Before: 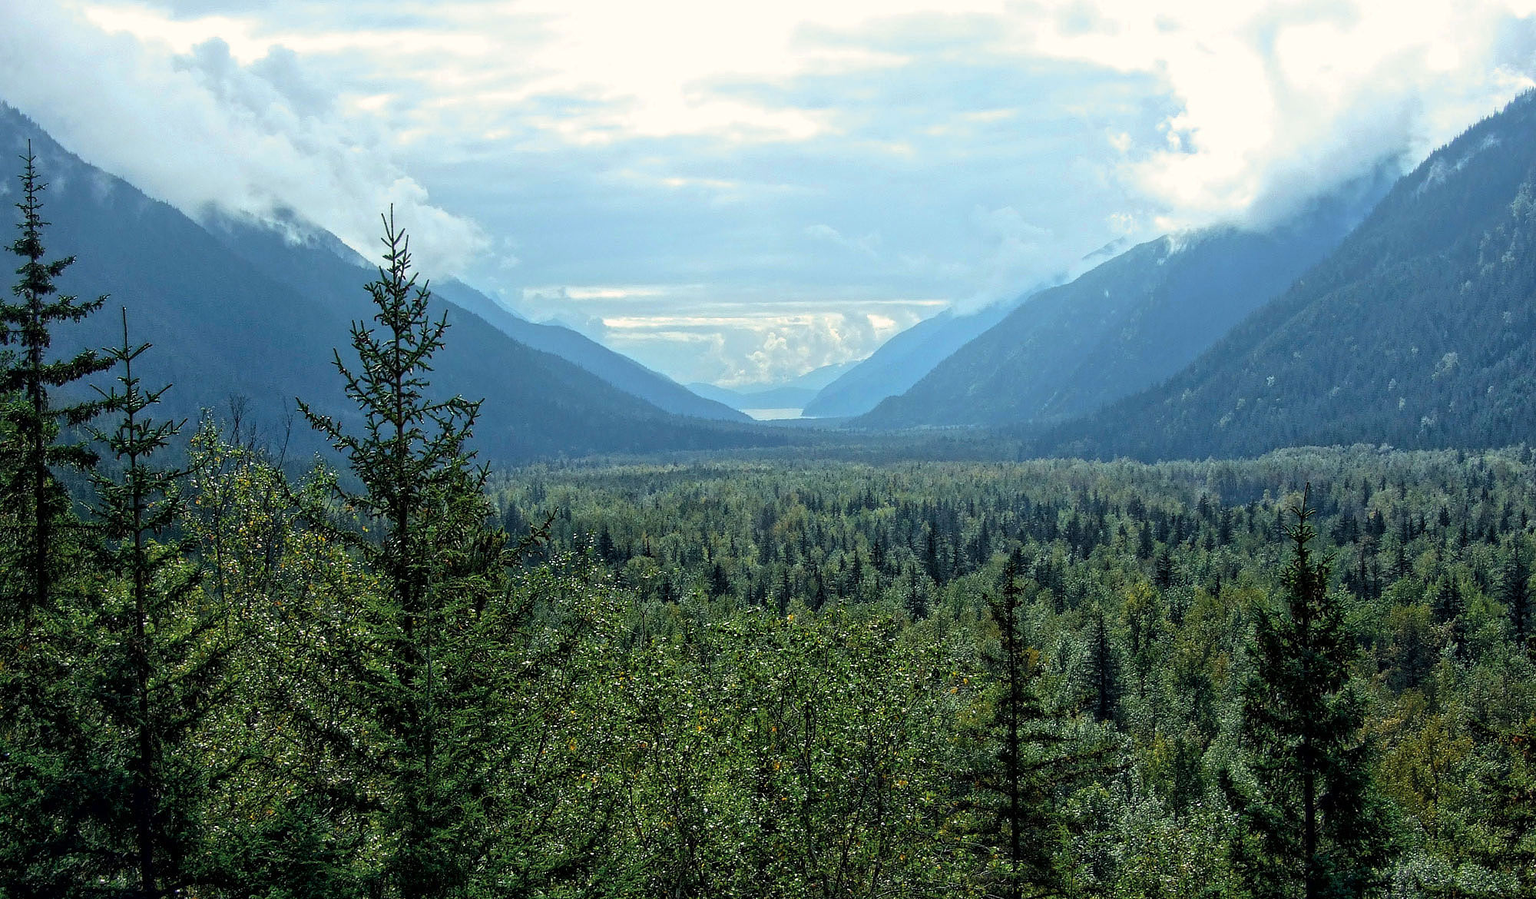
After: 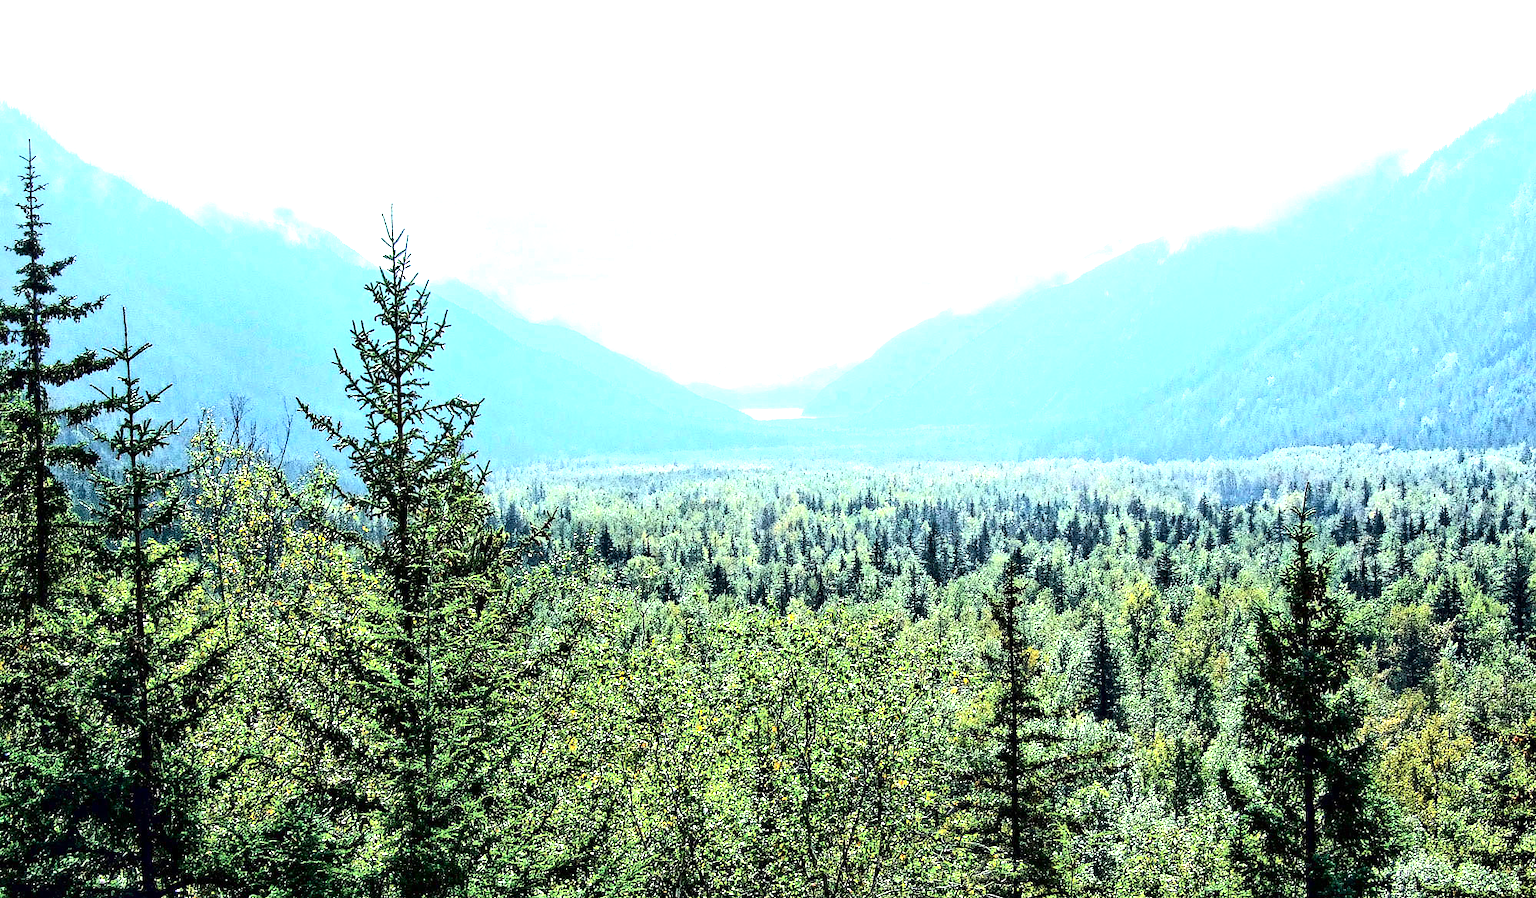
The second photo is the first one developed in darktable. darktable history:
exposure: exposure 2.04 EV, compensate highlight preservation false
contrast brightness saturation: contrast 0.28
tone equalizer: -8 EV -0.417 EV, -7 EV -0.389 EV, -6 EV -0.333 EV, -5 EV -0.222 EV, -3 EV 0.222 EV, -2 EV 0.333 EV, -1 EV 0.389 EV, +0 EV 0.417 EV, edges refinement/feathering 500, mask exposure compensation -1.57 EV, preserve details no
